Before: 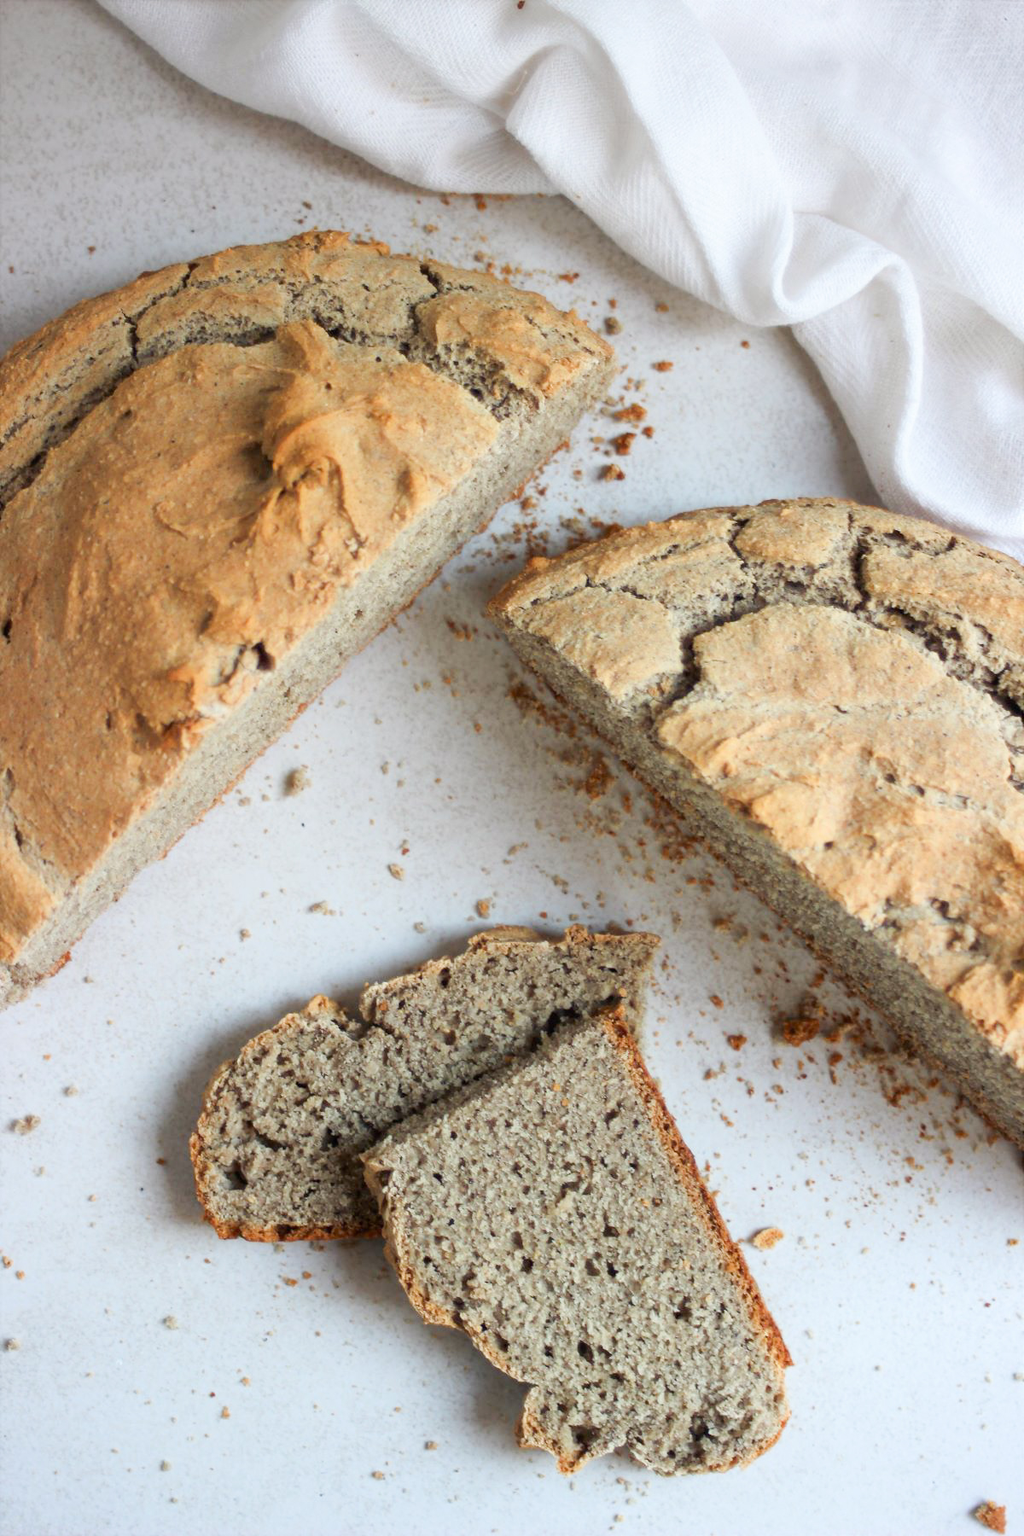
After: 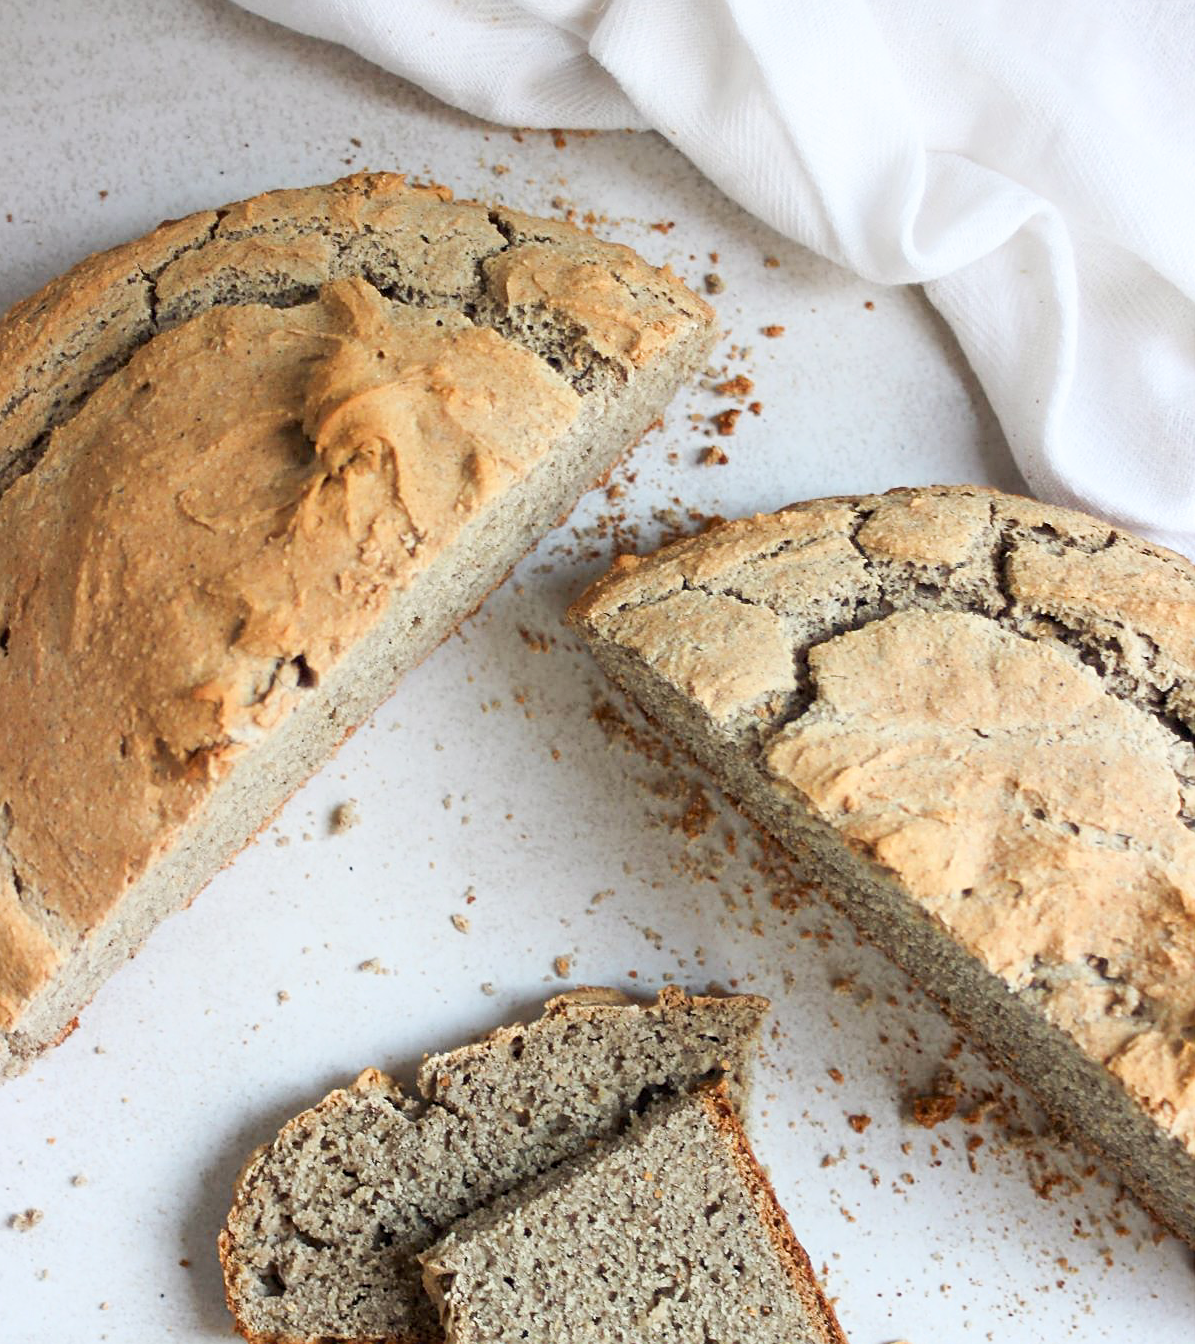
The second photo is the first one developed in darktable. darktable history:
crop: left 0.387%, top 5.469%, bottom 19.809%
shadows and highlights: shadows 0, highlights 40
sharpen: on, module defaults
